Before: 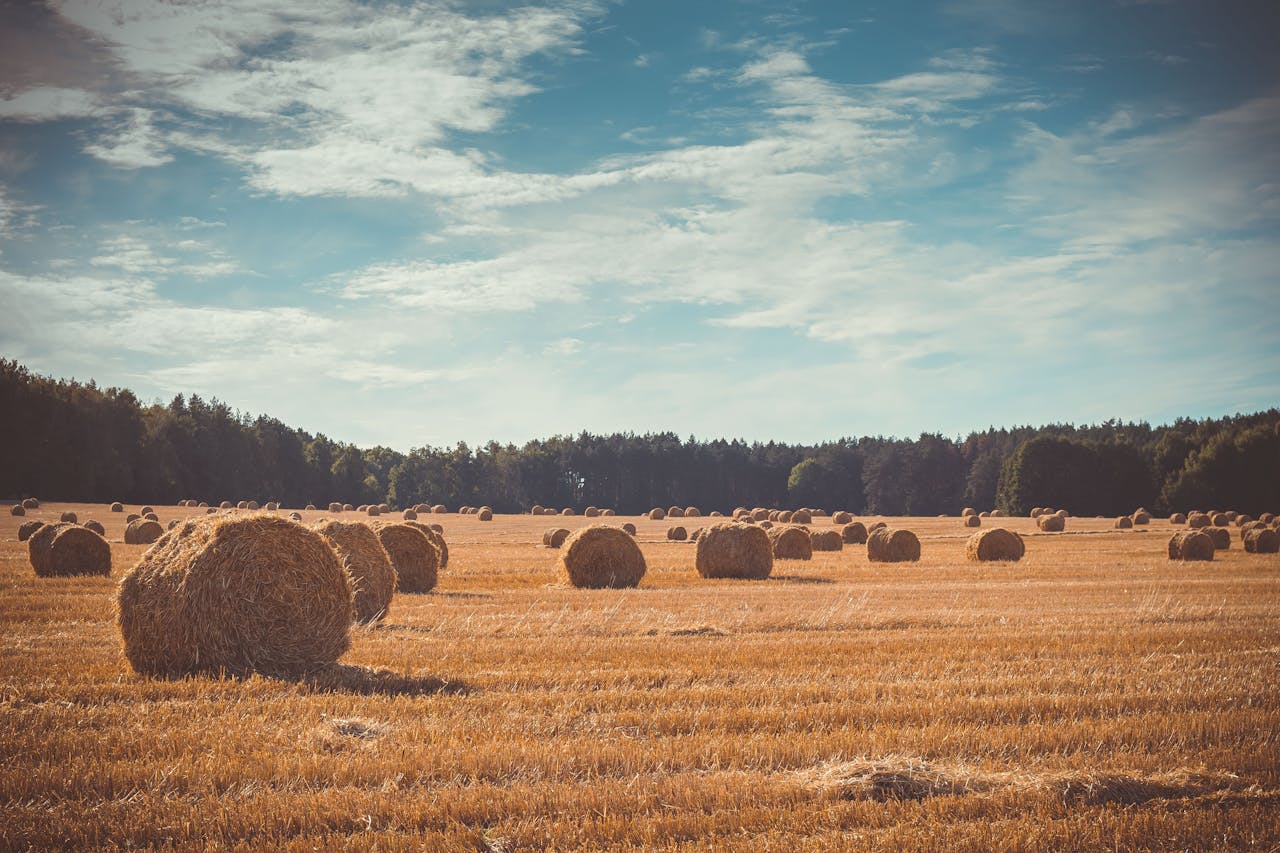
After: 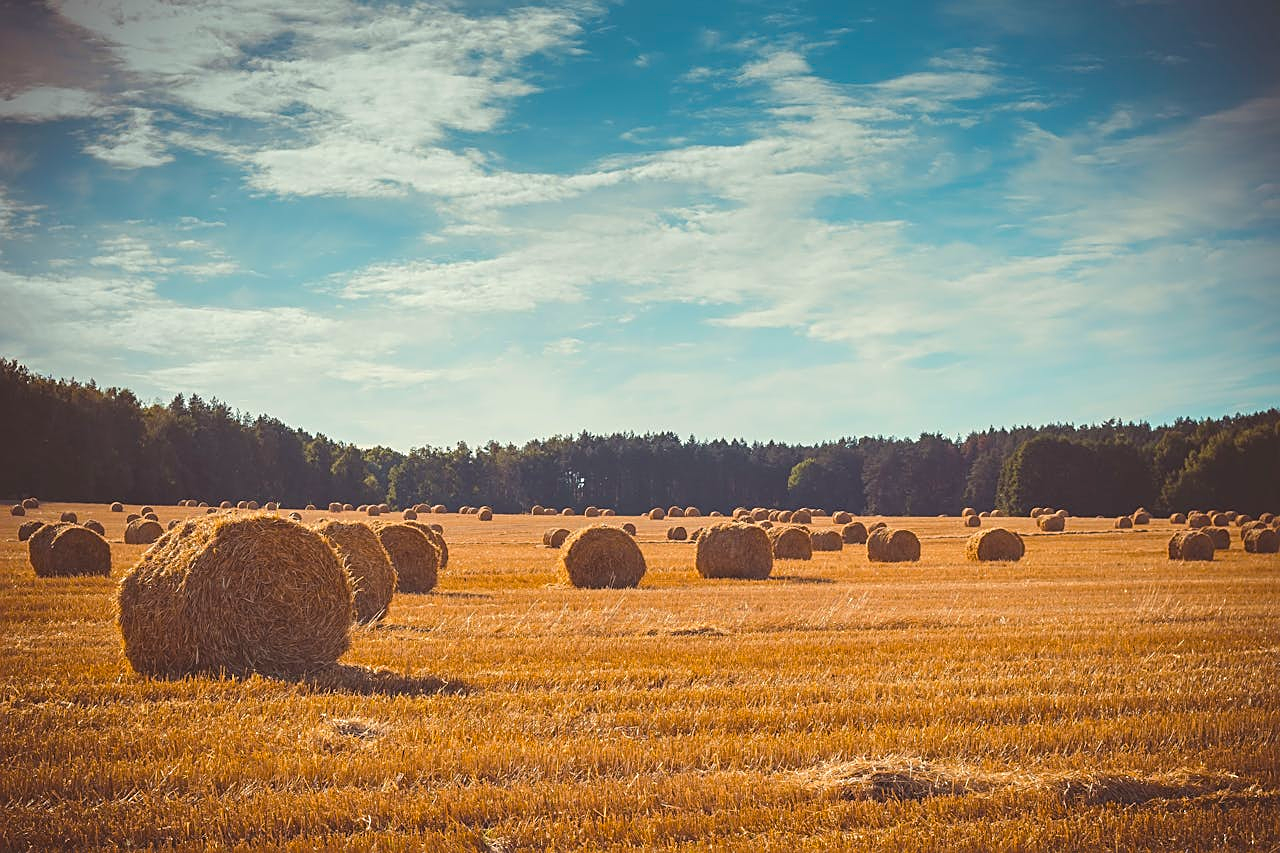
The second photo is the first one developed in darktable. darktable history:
sharpen: on, module defaults
color balance rgb: linear chroma grading › global chroma 9.31%, global vibrance 41.49%
